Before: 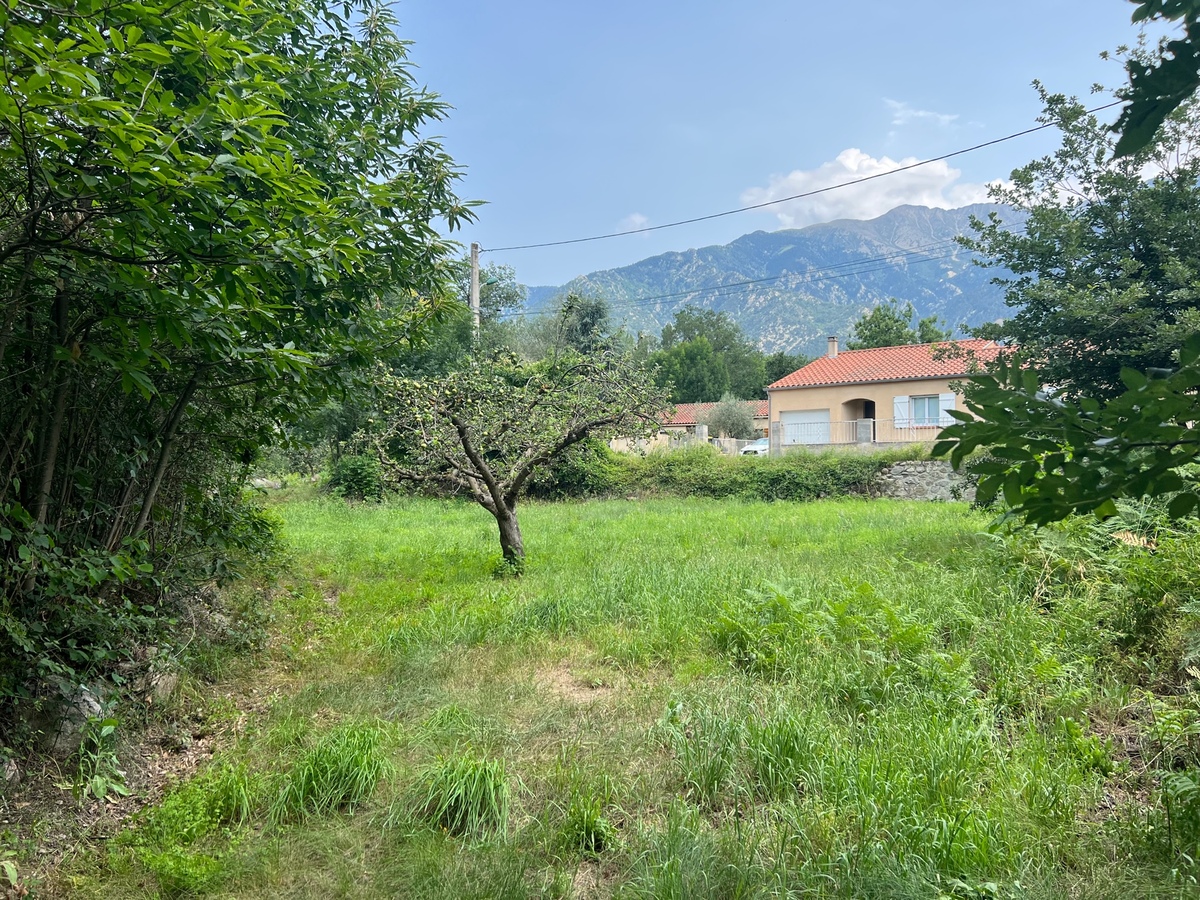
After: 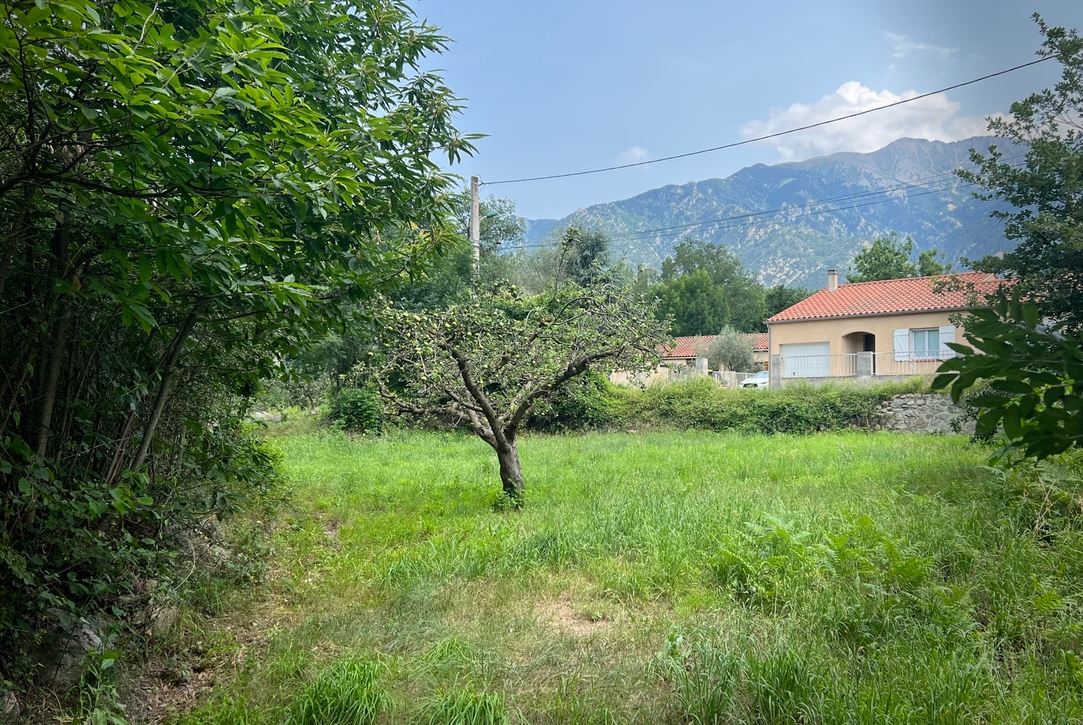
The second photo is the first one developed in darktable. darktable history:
crop: top 7.49%, right 9.717%, bottom 11.943%
vignetting: fall-off start 68.33%, fall-off radius 30%, saturation 0.042, center (-0.066, -0.311), width/height ratio 0.992, shape 0.85, dithering 8-bit output
